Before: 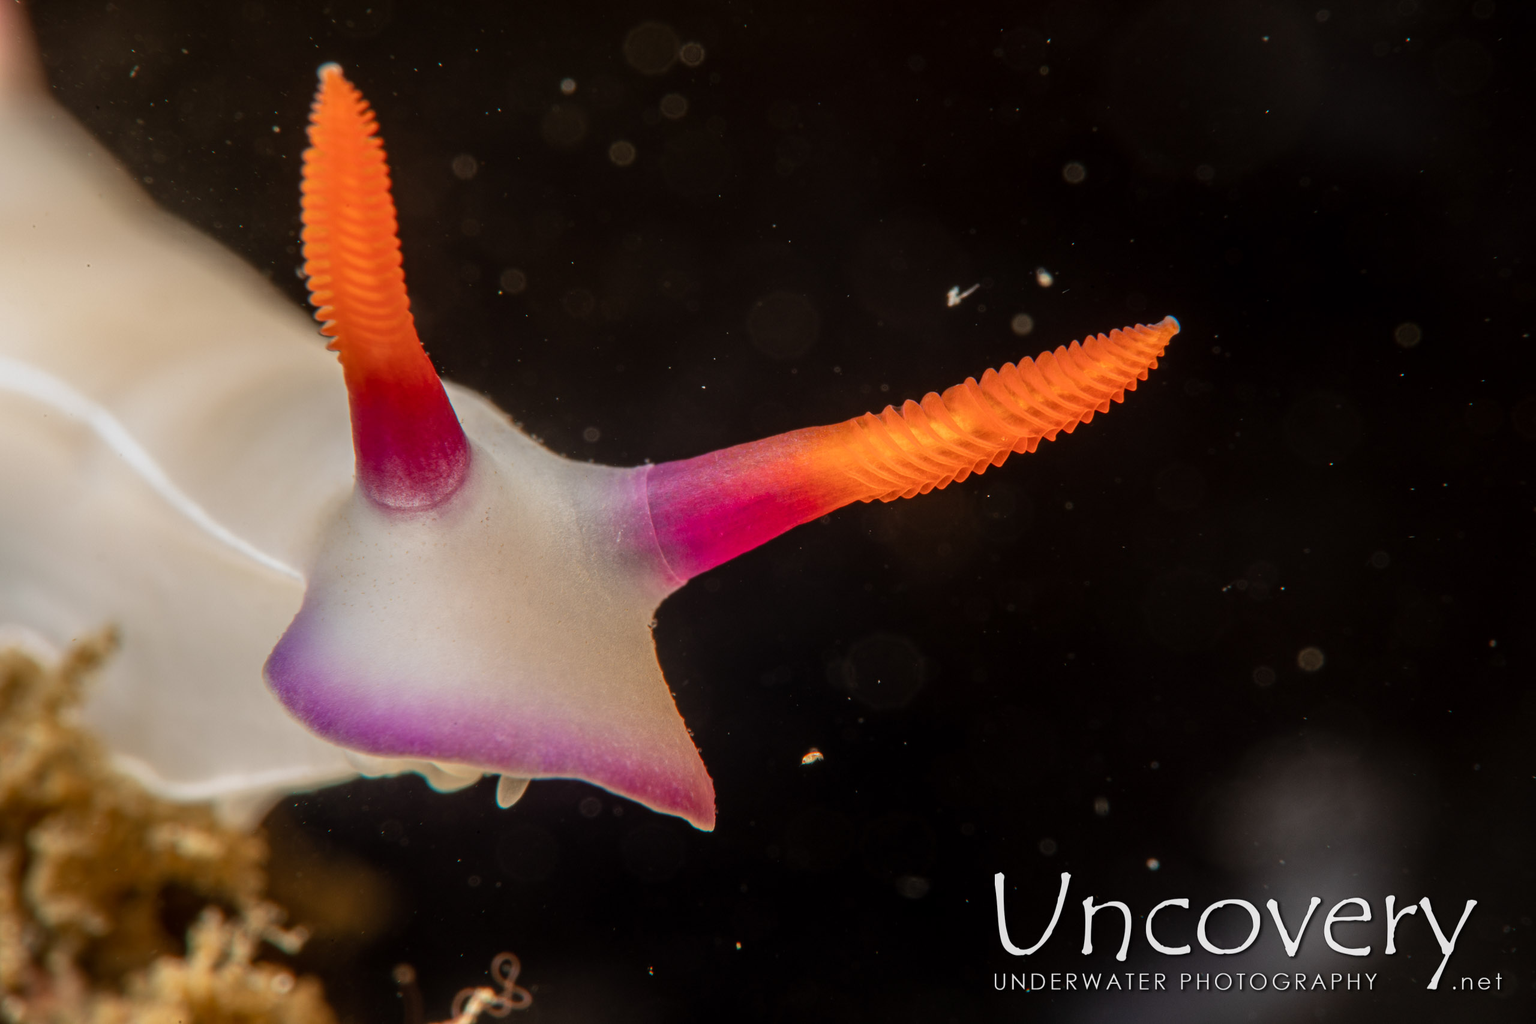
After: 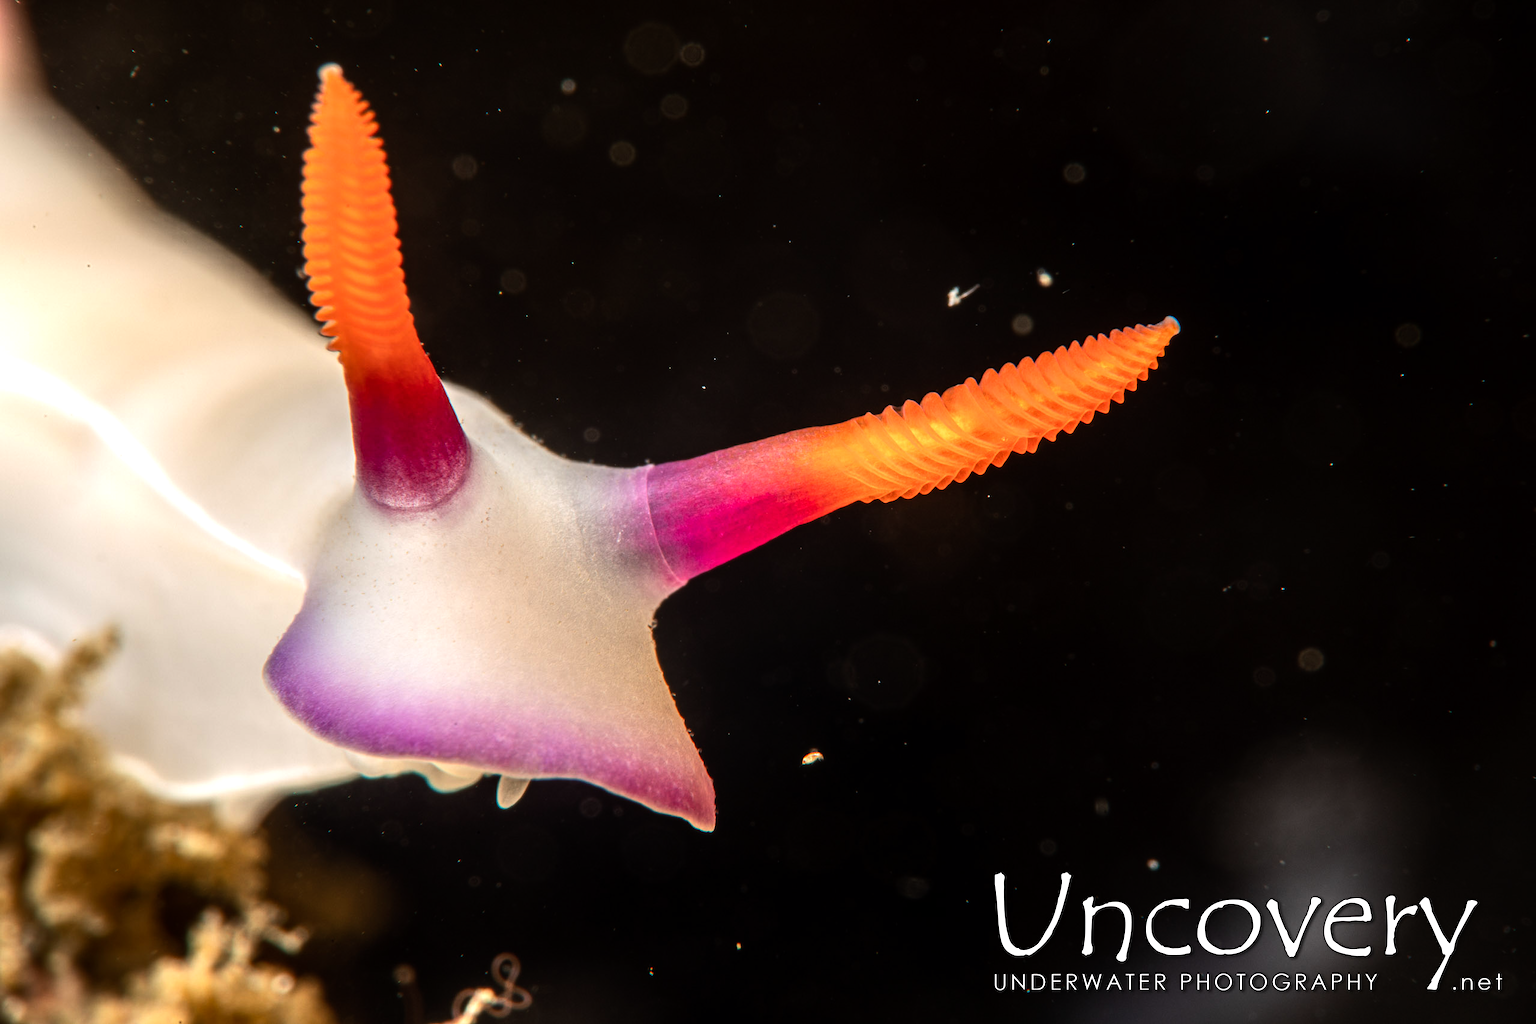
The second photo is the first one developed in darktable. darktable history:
levels: levels [0, 0.476, 0.951]
exposure: exposure -0.01 EV, compensate highlight preservation false
tone equalizer: -8 EV -0.75 EV, -7 EV -0.7 EV, -6 EV -0.6 EV, -5 EV -0.4 EV, -3 EV 0.4 EV, -2 EV 0.6 EV, -1 EV 0.7 EV, +0 EV 0.75 EV, edges refinement/feathering 500, mask exposure compensation -1.57 EV, preserve details no
